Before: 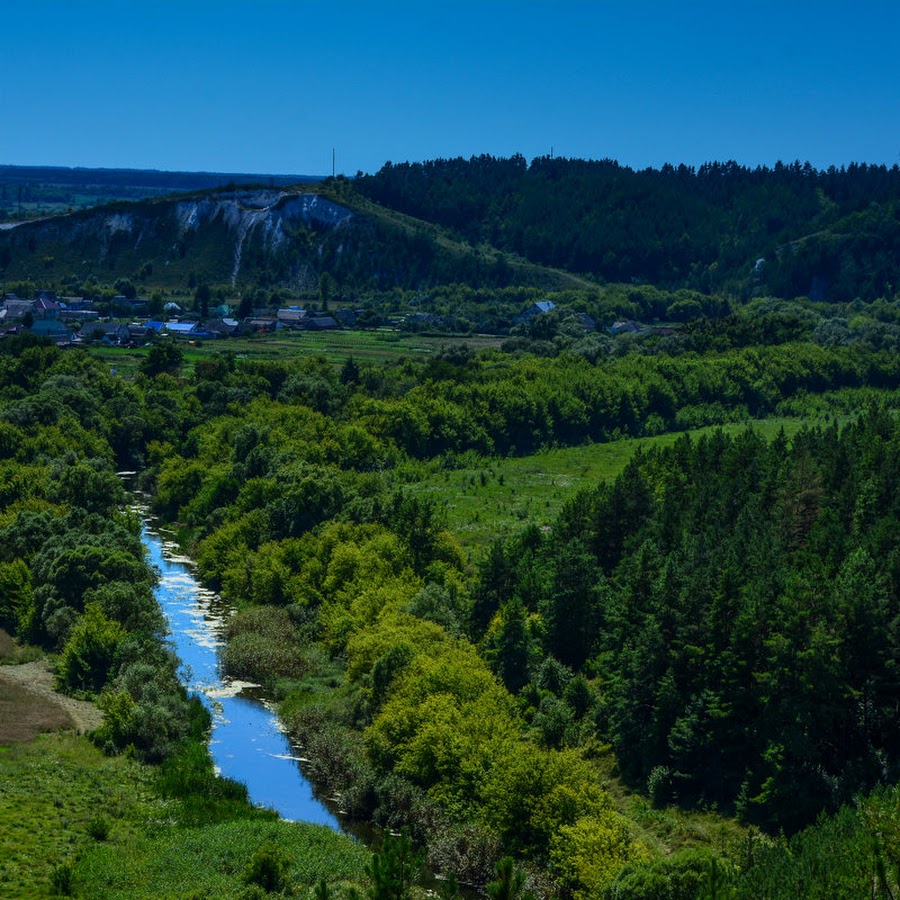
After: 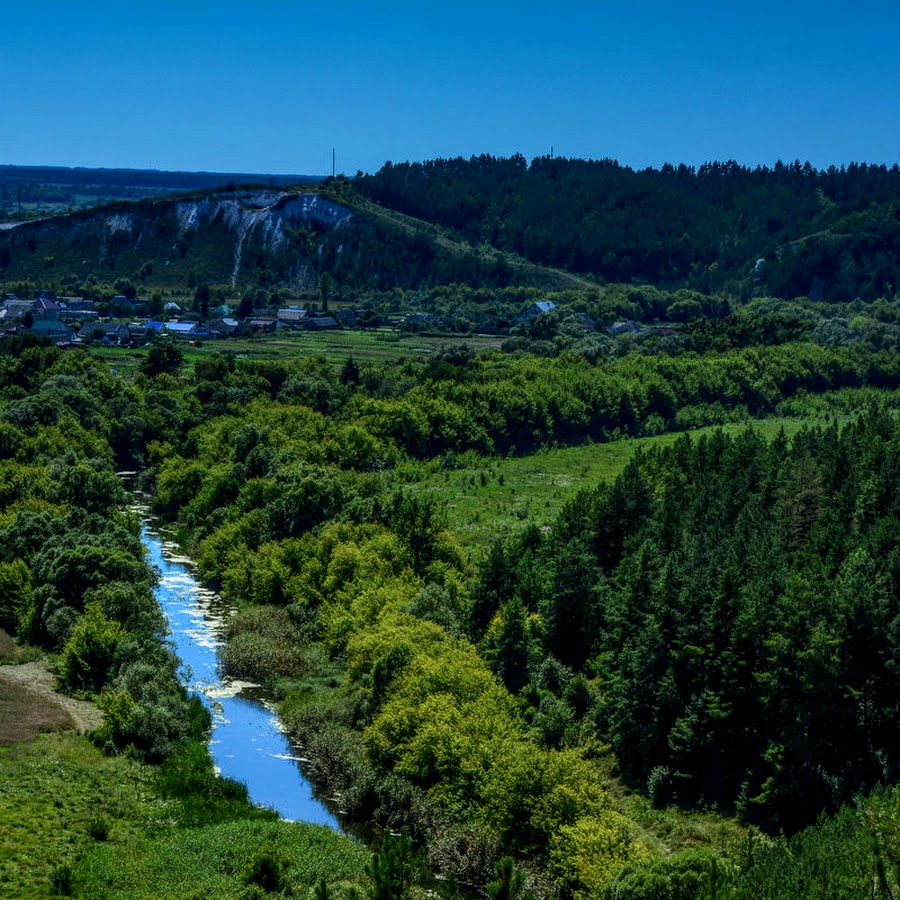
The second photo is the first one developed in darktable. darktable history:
local contrast: highlights 35%, detail 135%
tone equalizer: on, module defaults
levels: levels [0, 0.492, 0.984]
